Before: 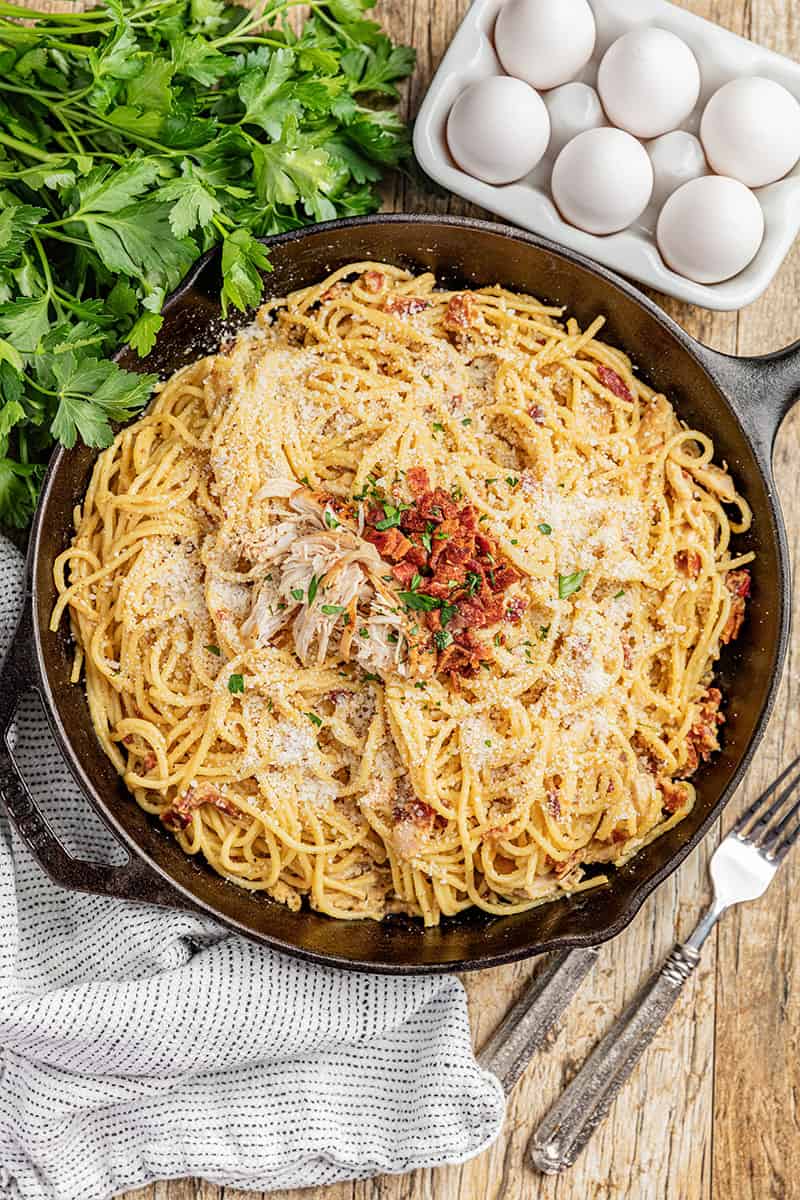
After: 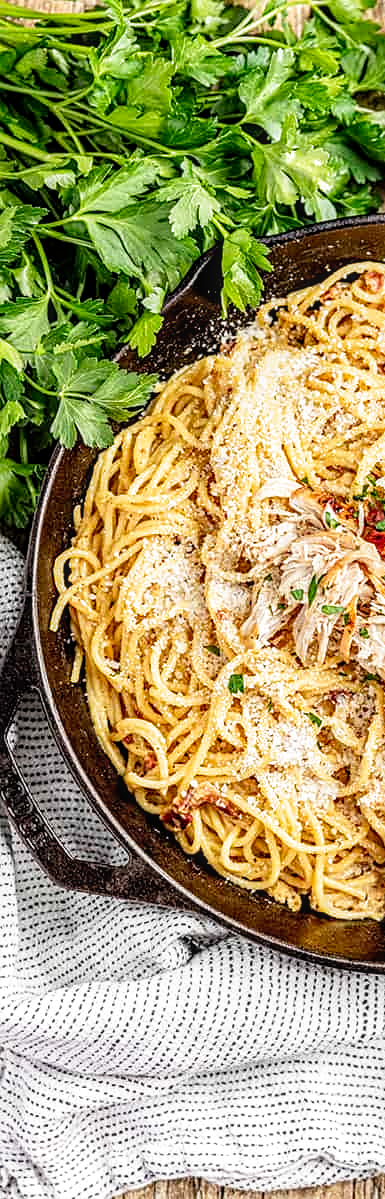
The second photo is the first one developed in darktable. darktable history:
sharpen: amount 0.215
crop and rotate: left 0.007%, top 0%, right 51.808%
exposure: exposure 0.378 EV, compensate highlight preservation false
local contrast: on, module defaults
filmic rgb: black relative exposure -12.69 EV, white relative exposure 2.81 EV, threshold 5.95 EV, target black luminance 0%, hardness 8.55, latitude 70.74%, contrast 1.135, shadows ↔ highlights balance -0.769%, add noise in highlights 0.001, preserve chrominance no, color science v3 (2019), use custom middle-gray values true, contrast in highlights soft, enable highlight reconstruction true
